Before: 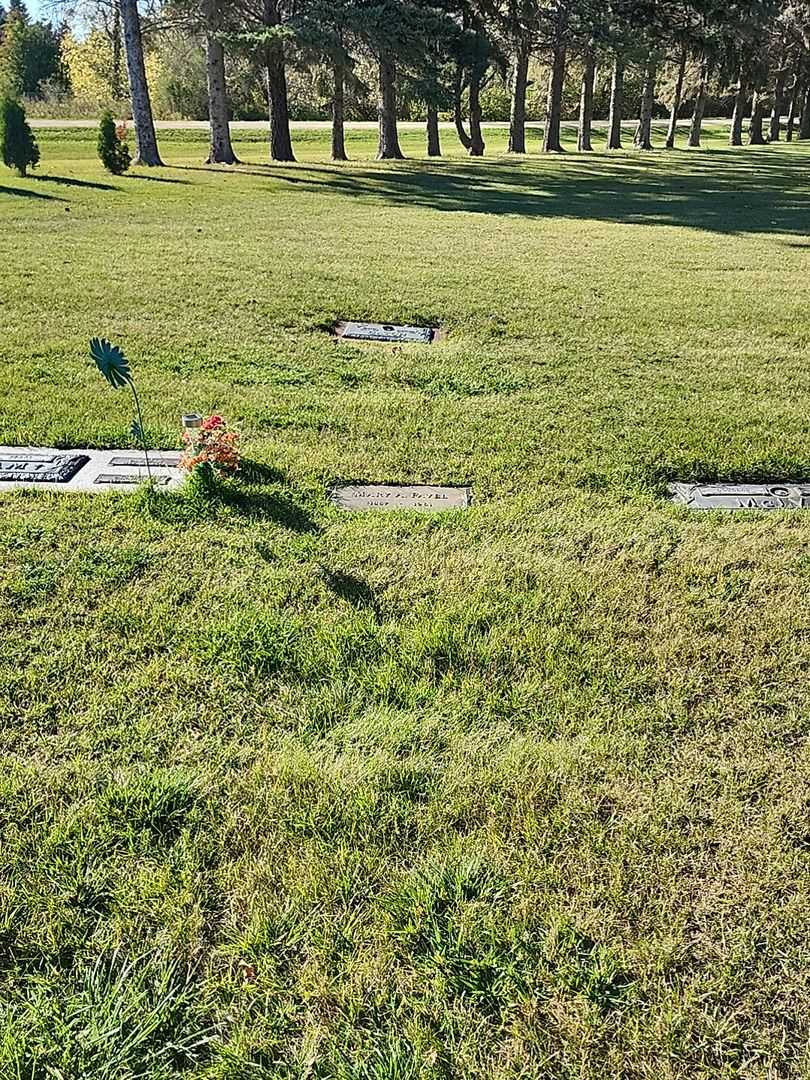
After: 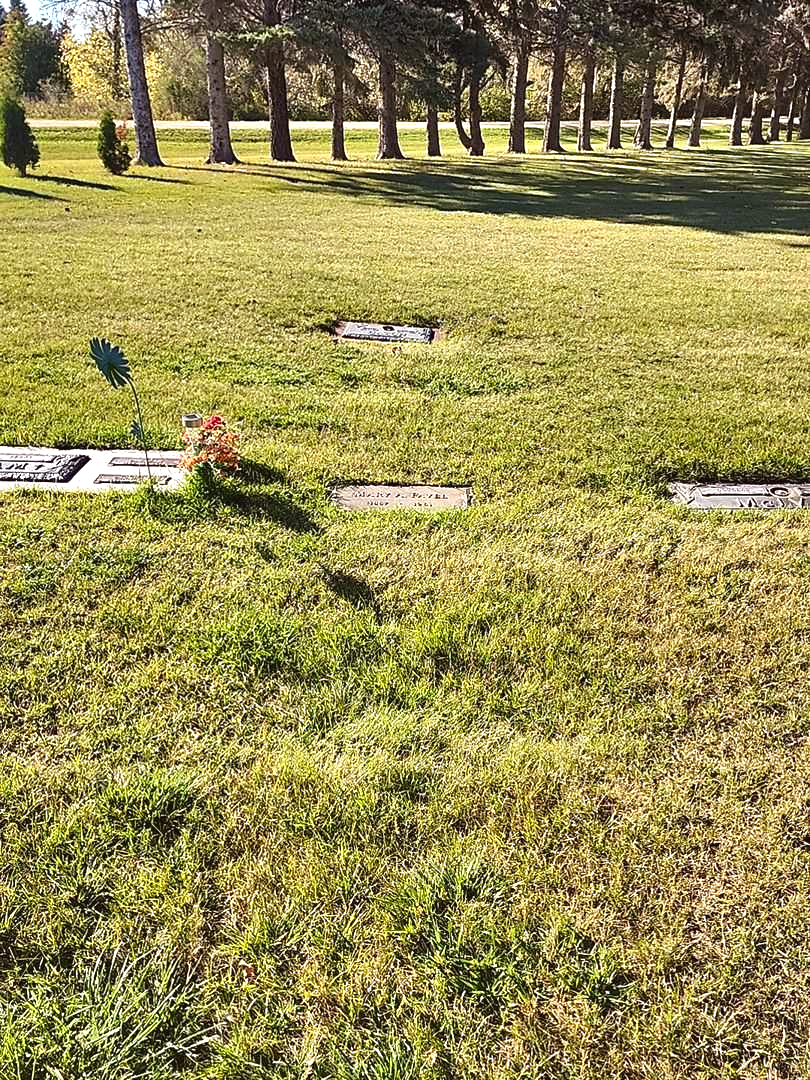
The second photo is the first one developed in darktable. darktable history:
rgb levels: mode RGB, independent channels, levels [[0, 0.5, 1], [0, 0.521, 1], [0, 0.536, 1]]
exposure: black level correction -0.002, exposure 0.54 EV, compensate highlight preservation false
tone curve: curves: ch0 [(0, 0) (0.915, 0.89) (1, 1)]
color balance rgb: shadows lift › chroma 1.41%, shadows lift › hue 260°, power › chroma 0.5%, power › hue 260°, highlights gain › chroma 1%, highlights gain › hue 27°, saturation formula JzAzBz (2021)
